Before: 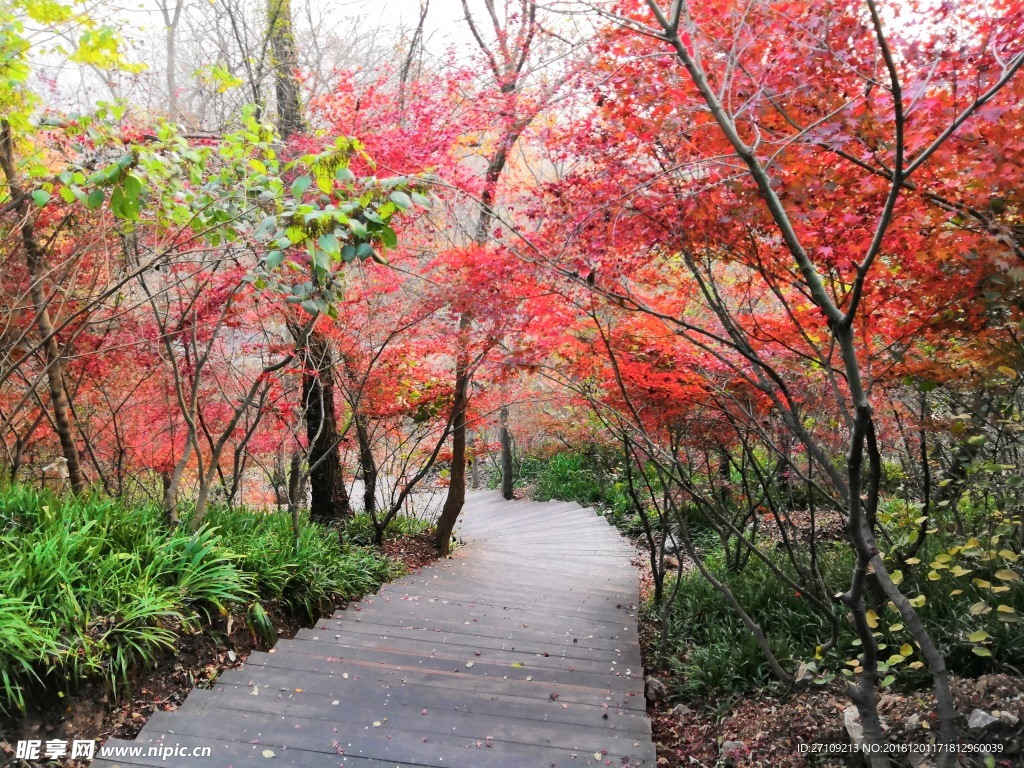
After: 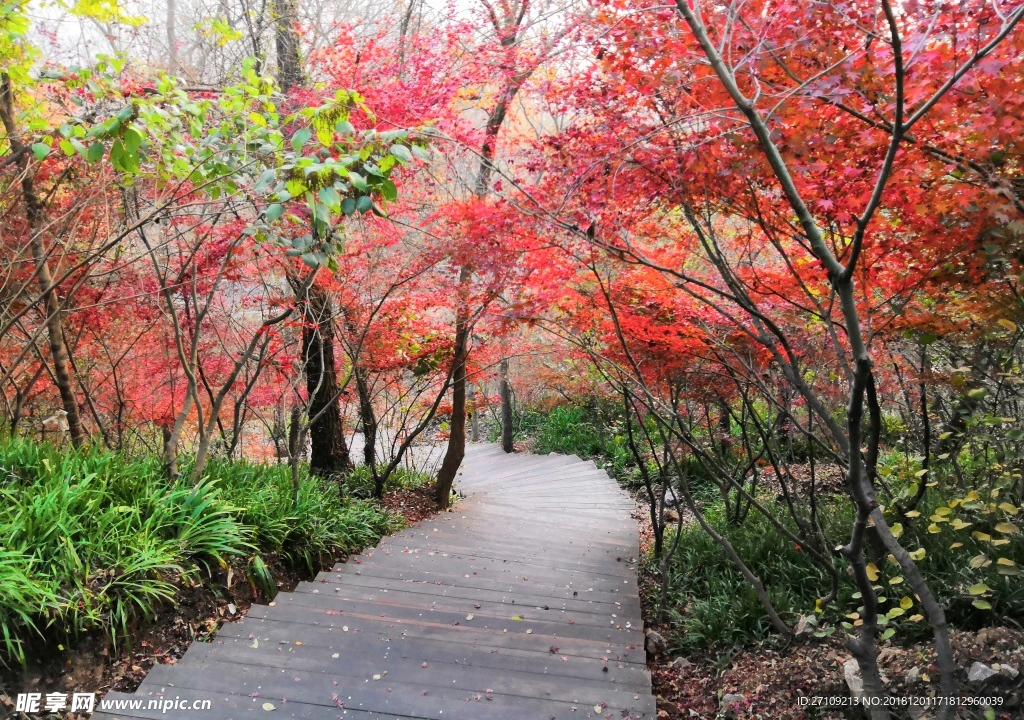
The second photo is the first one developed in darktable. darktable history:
crop and rotate: top 6.149%
